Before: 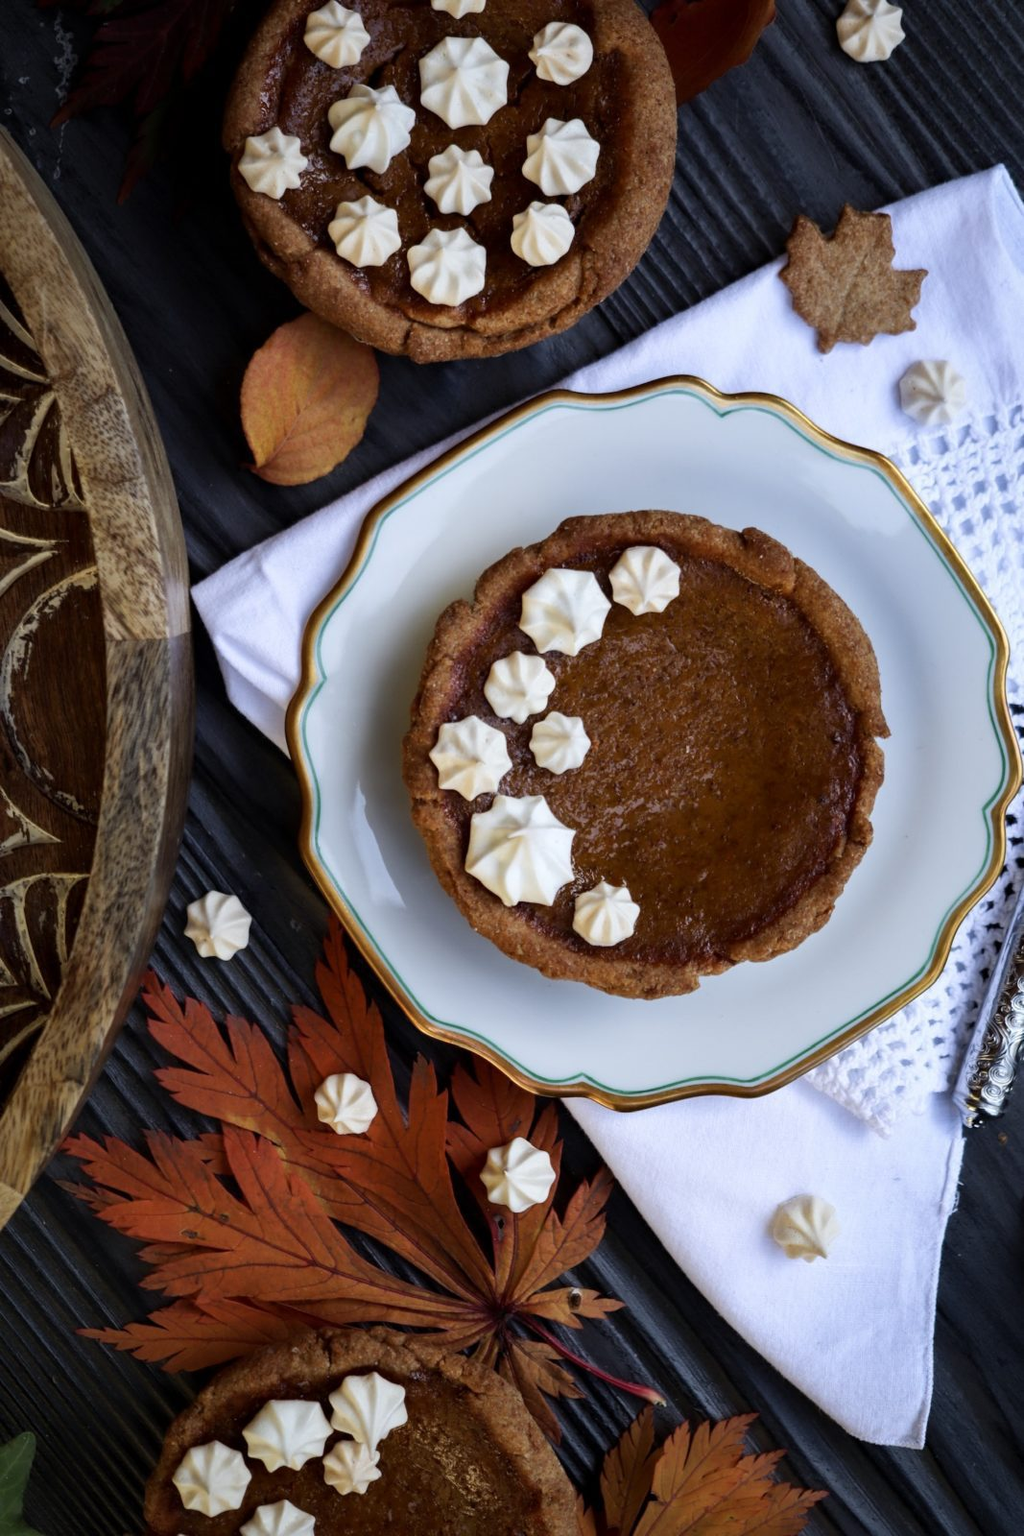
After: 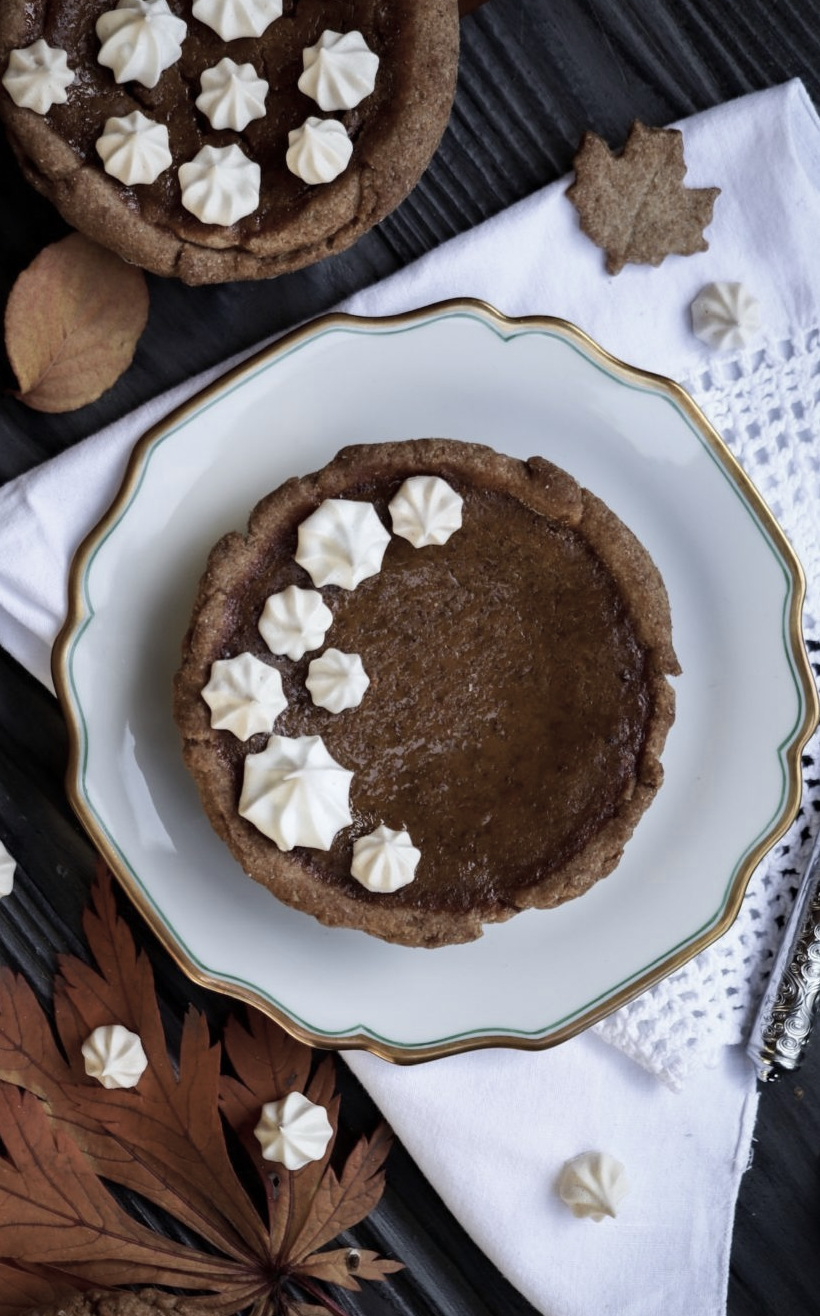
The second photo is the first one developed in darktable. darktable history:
color correction: saturation 0.57
crop: left 23.095%, top 5.827%, bottom 11.854%
